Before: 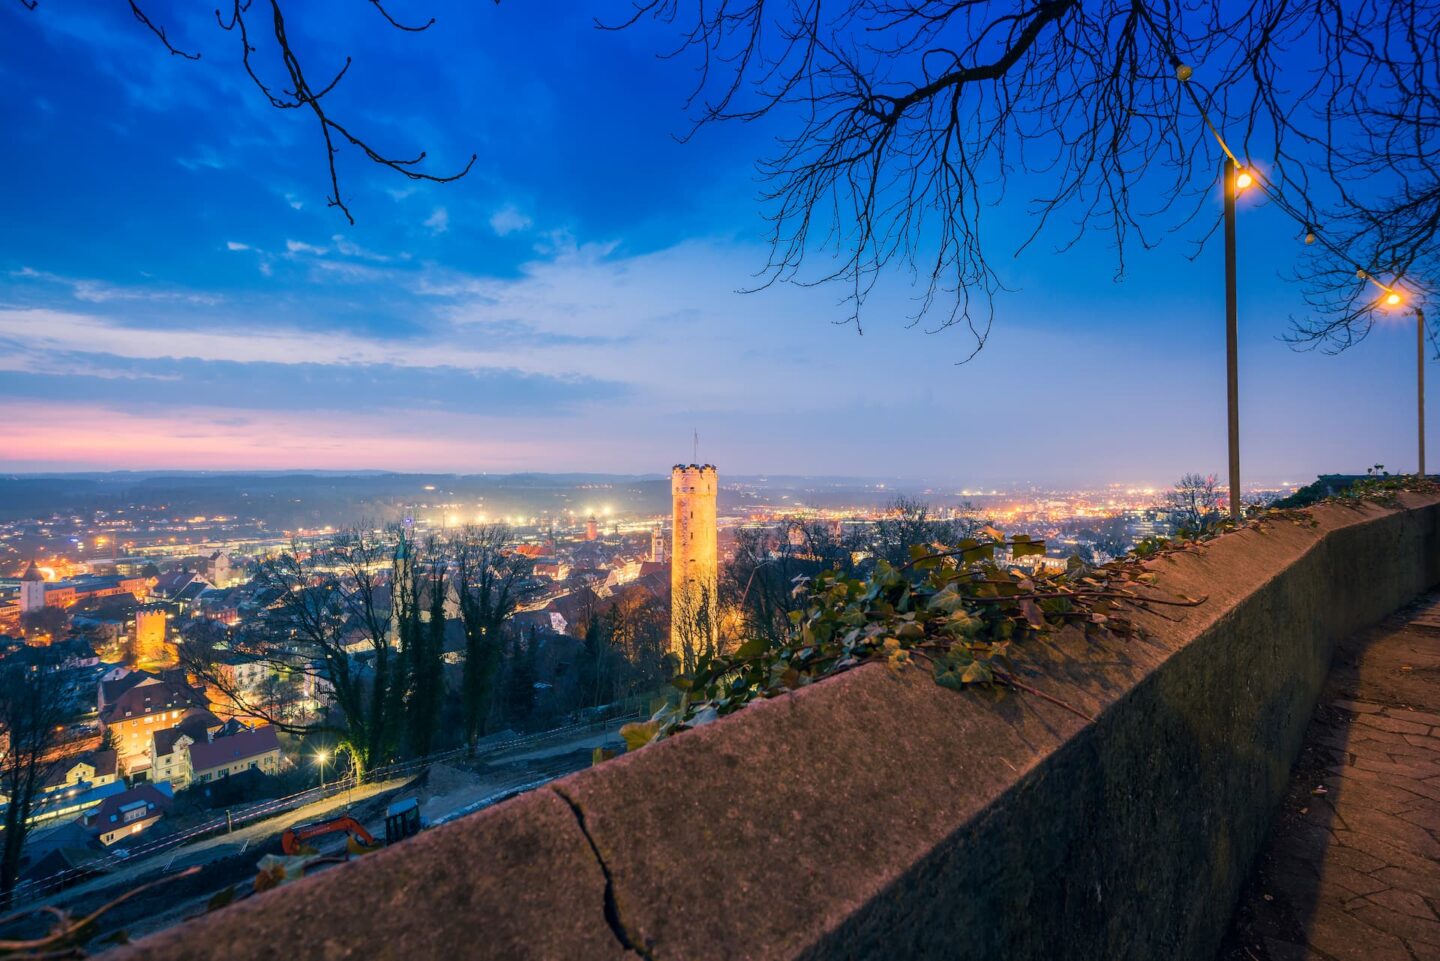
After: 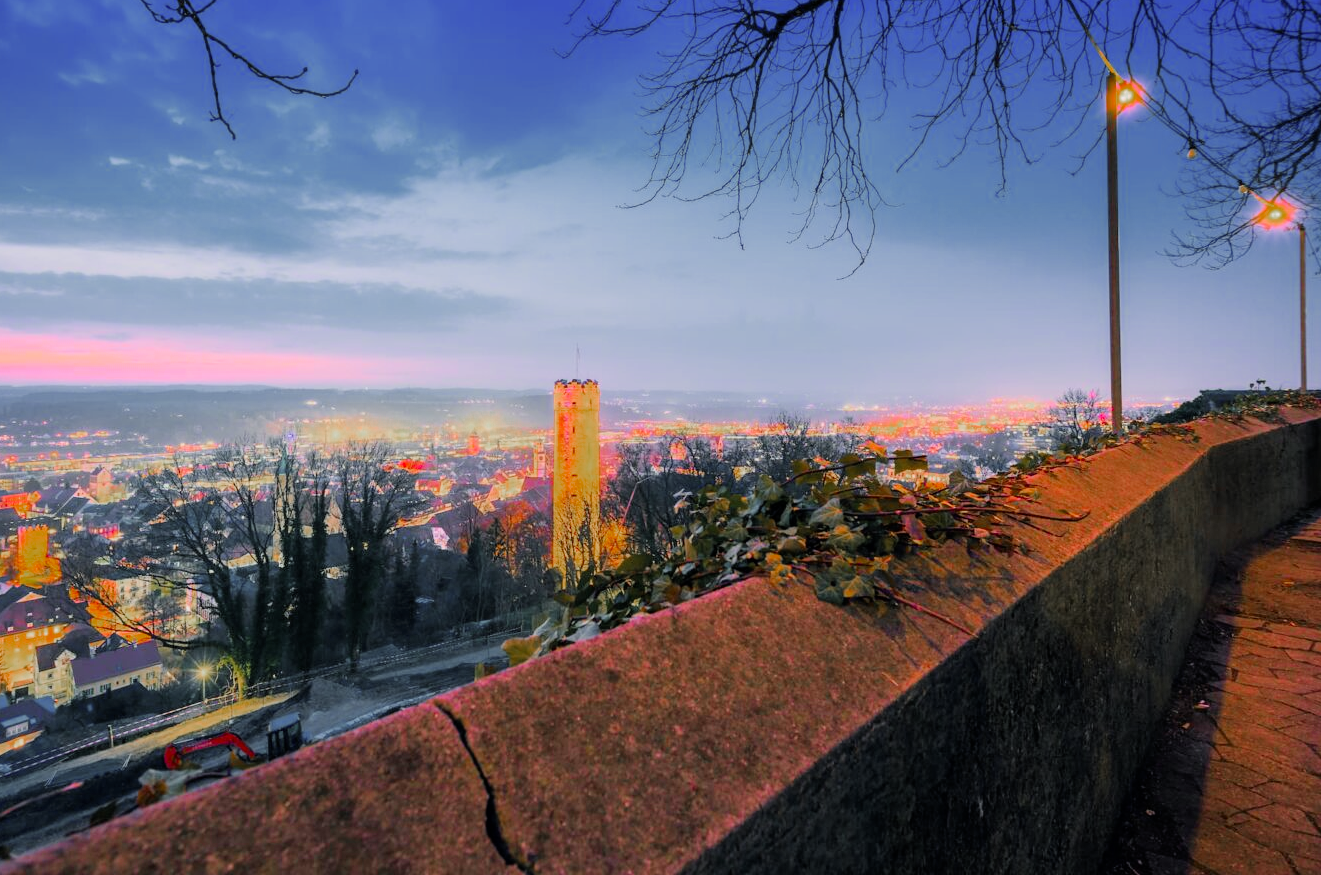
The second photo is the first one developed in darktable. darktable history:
color zones: curves: ch0 [(0, 0.48) (0.209, 0.398) (0.305, 0.332) (0.429, 0.493) (0.571, 0.5) (0.714, 0.5) (0.857, 0.5) (1, 0.48)]; ch1 [(0, 0.736) (0.143, 0.625) (0.225, 0.371) (0.429, 0.256) (0.571, 0.241) (0.714, 0.213) (0.857, 0.48) (1, 0.736)]; ch2 [(0, 0.448) (0.143, 0.498) (0.286, 0.5) (0.429, 0.5) (0.571, 0.5) (0.714, 0.5) (0.857, 0.5) (1, 0.448)]
contrast brightness saturation: contrast 0.036, saturation 0.159
exposure: exposure 0.775 EV, compensate exposure bias true, compensate highlight preservation false
filmic rgb: black relative exposure -7.65 EV, white relative exposure 4.56 EV, threshold 2.95 EV, hardness 3.61, contrast 0.992, color science v6 (2022), enable highlight reconstruction true
crop and rotate: left 8.234%, top 8.903%
